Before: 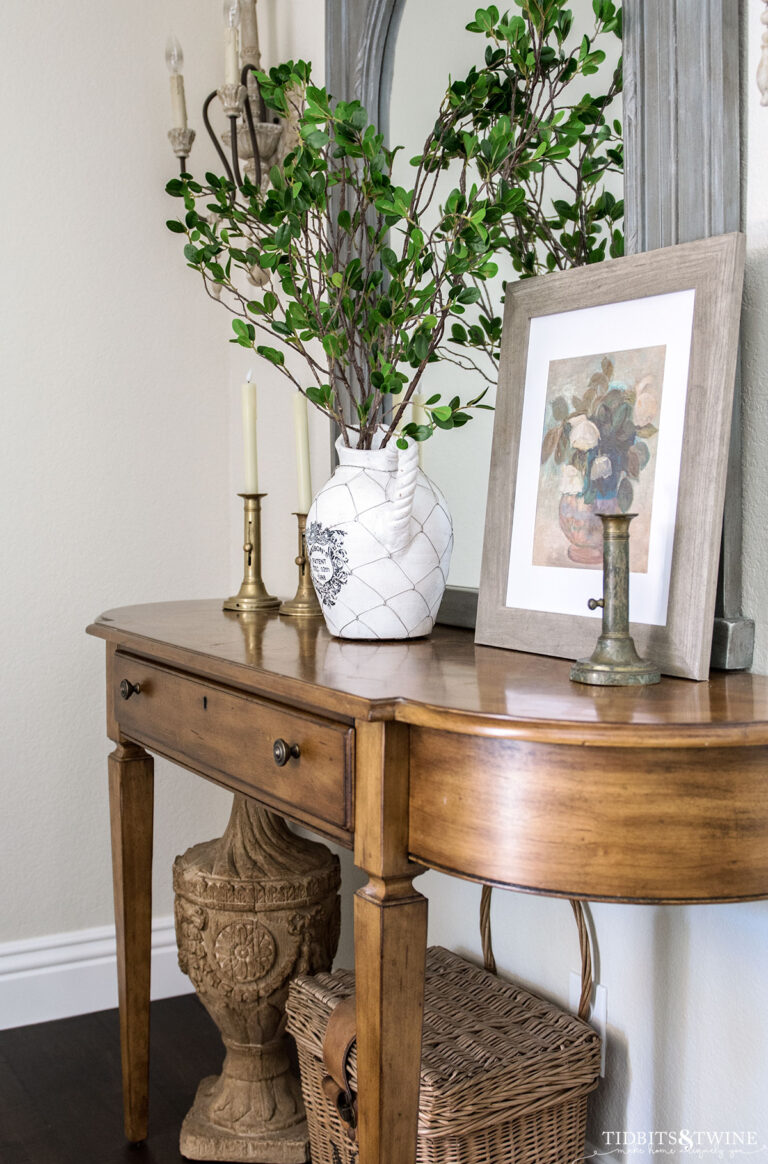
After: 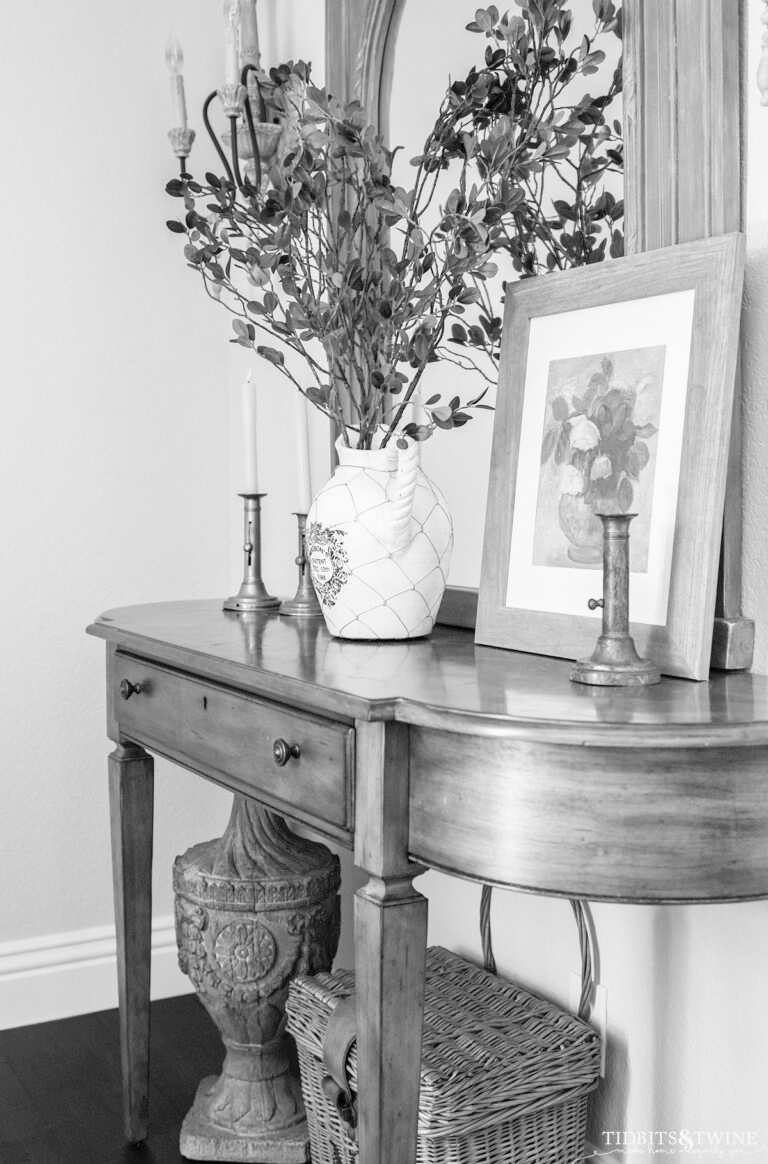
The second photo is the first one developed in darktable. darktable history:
contrast brightness saturation: contrast 0.14, brightness 0.21
monochrome: a -6.99, b 35.61, size 1.4
